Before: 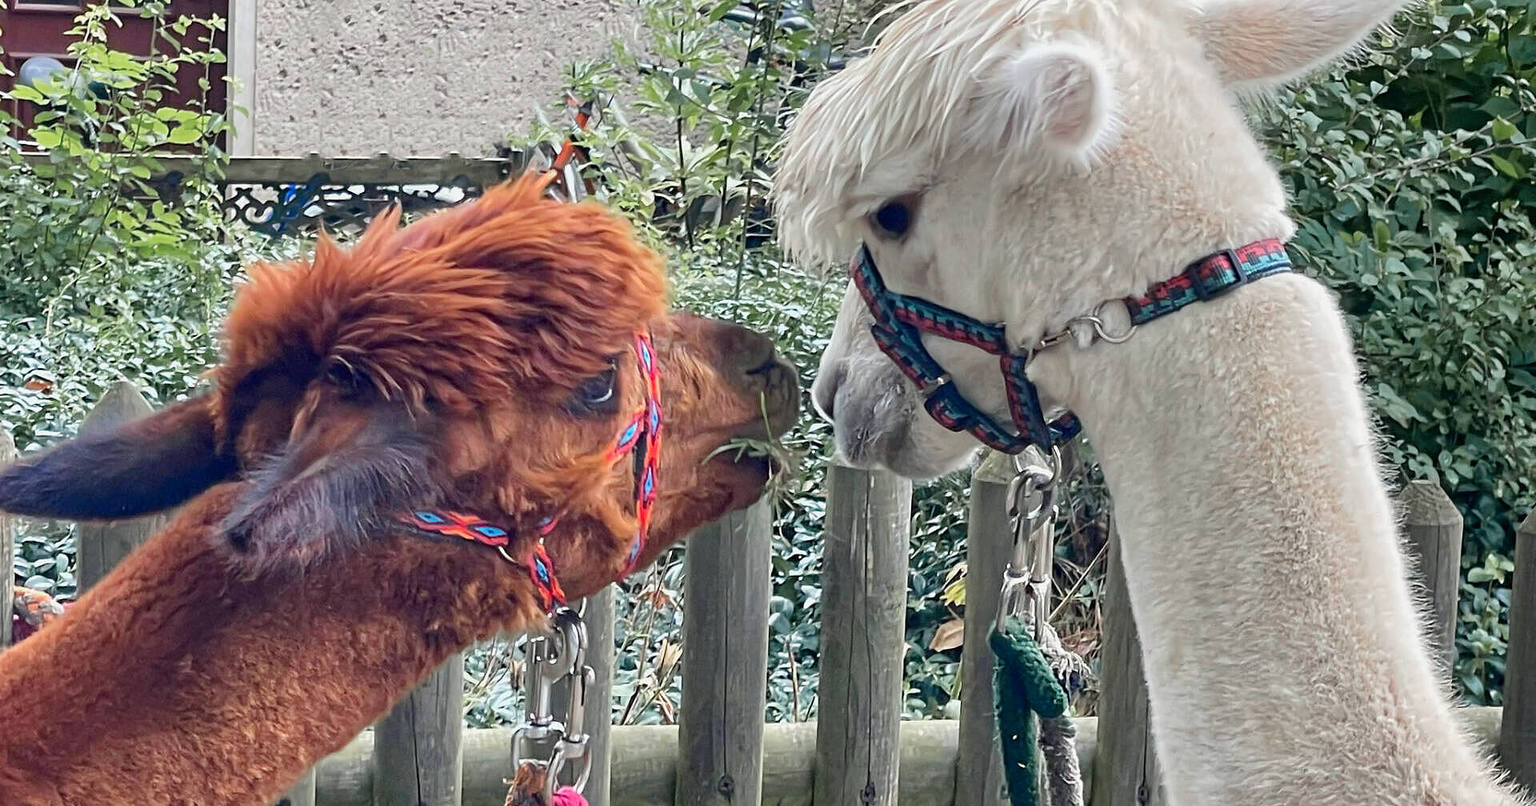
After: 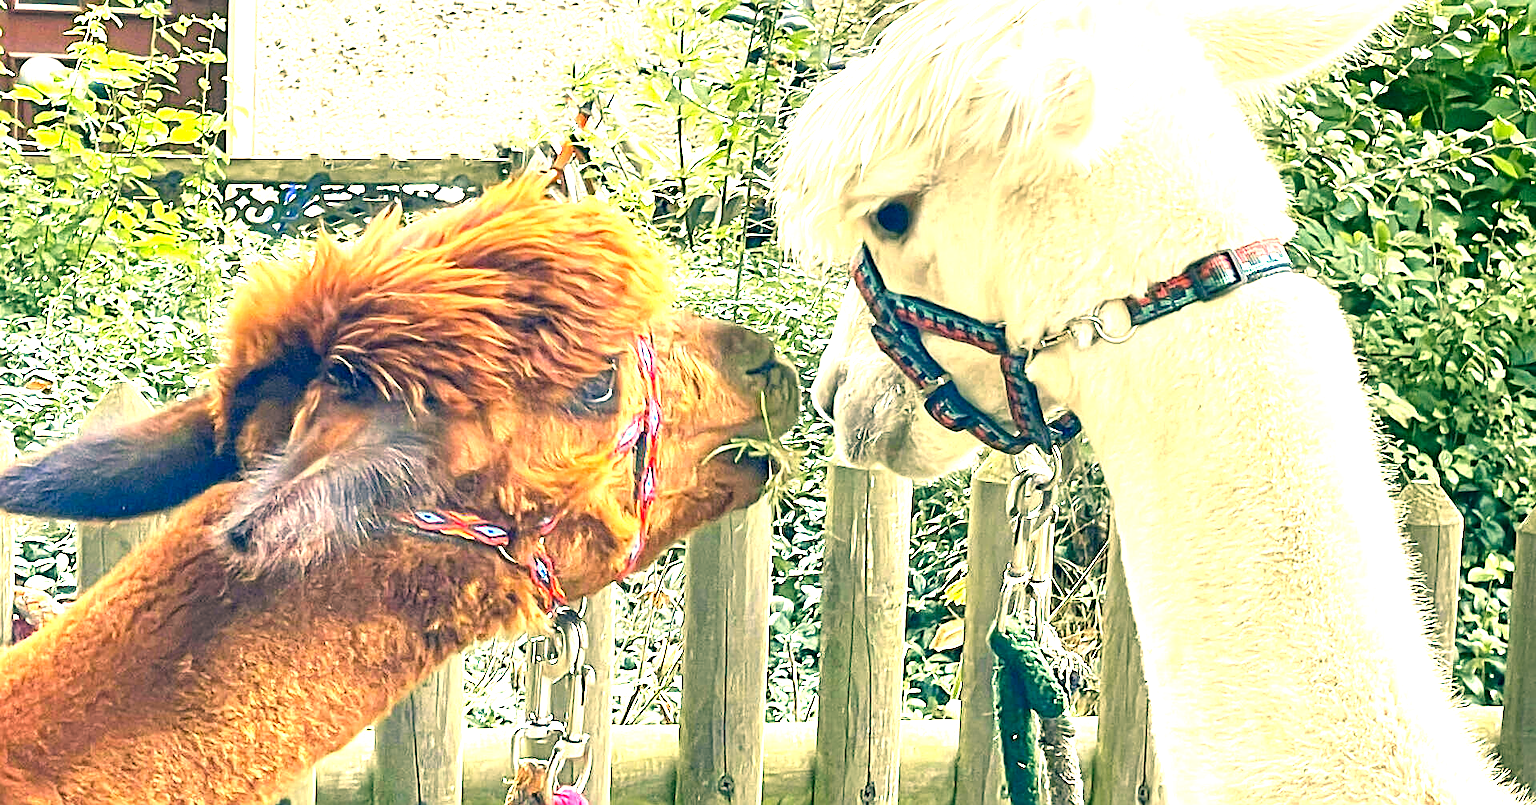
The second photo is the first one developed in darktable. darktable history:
color correction: highlights a* 5.71, highlights b* 33.6, shadows a* -26.13, shadows b* 4.05
sharpen: on, module defaults
exposure: black level correction 0, exposure 1.982 EV, compensate exposure bias true, compensate highlight preservation false
